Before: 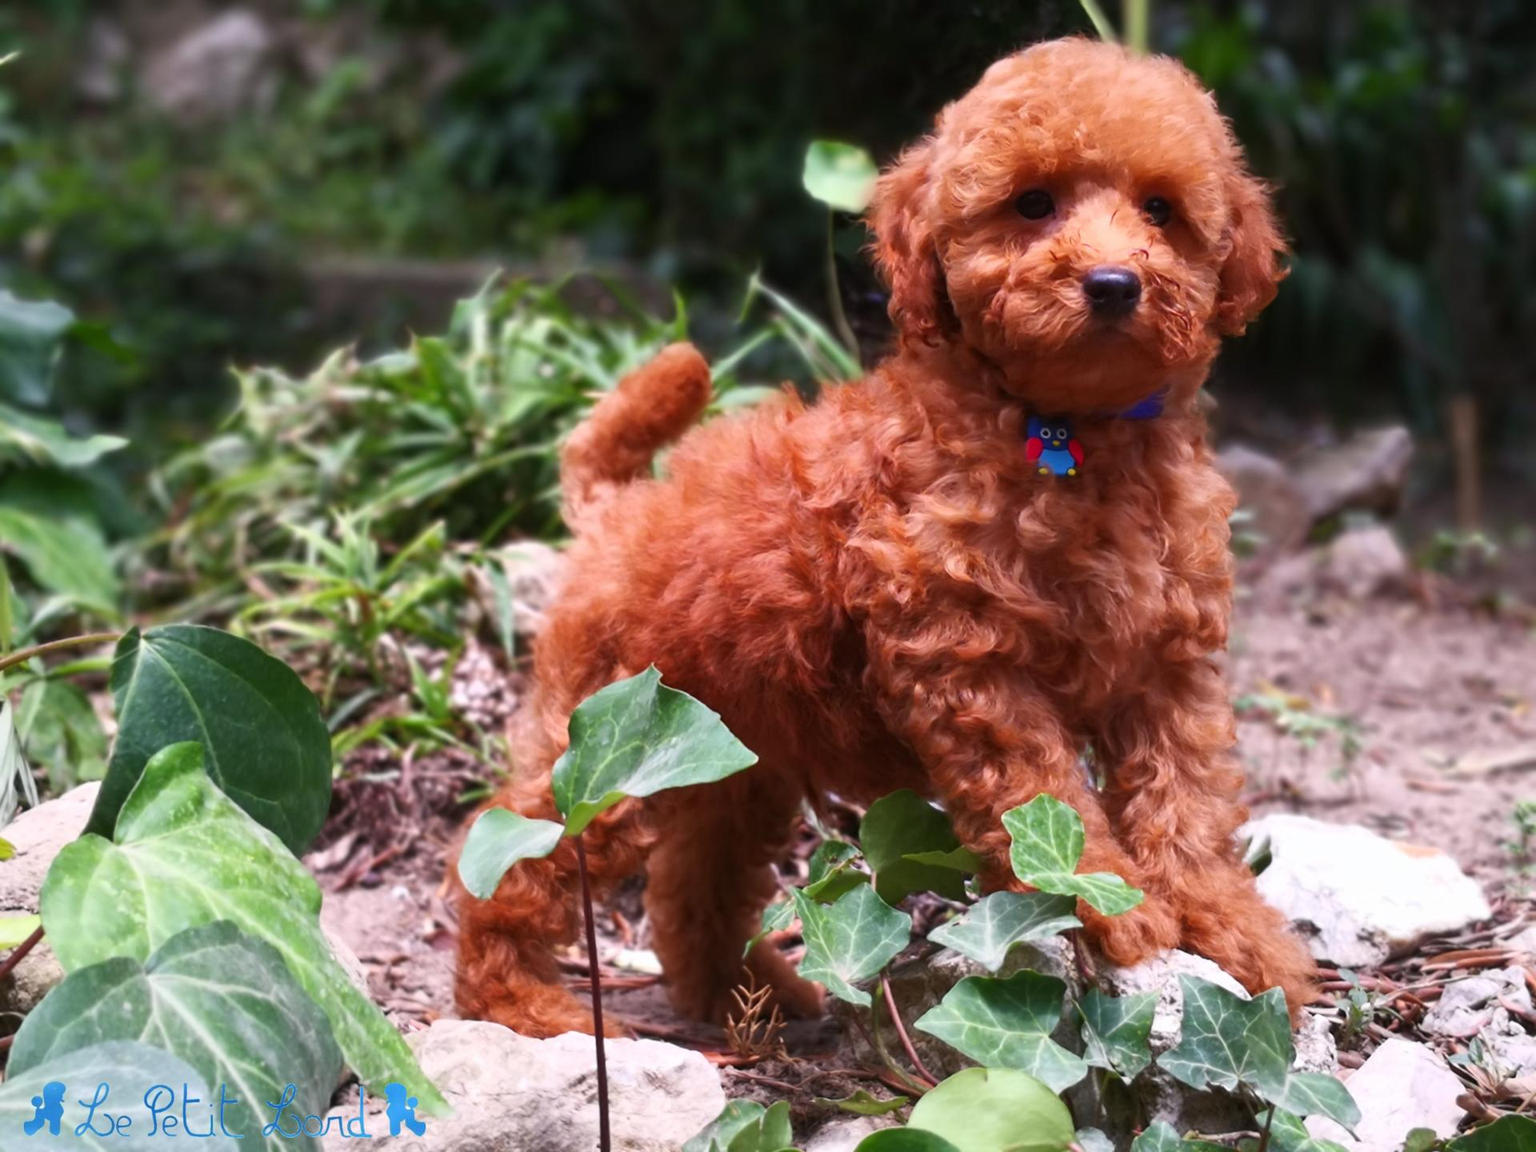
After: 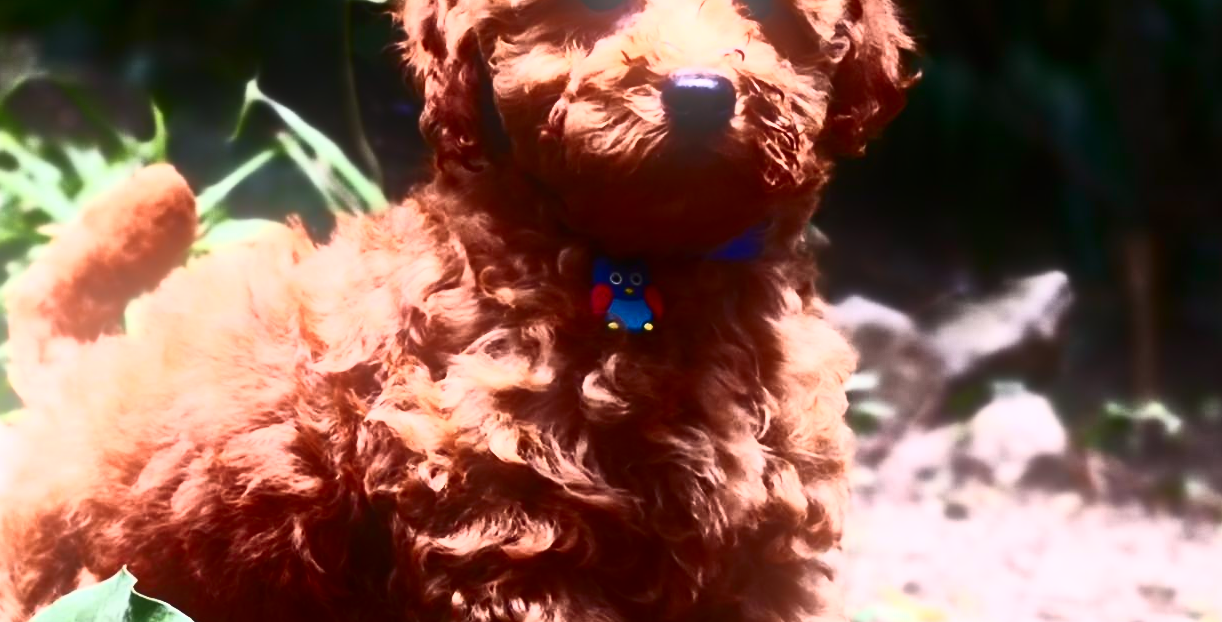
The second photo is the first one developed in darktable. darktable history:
crop: left 36.005%, top 18.293%, right 0.31%, bottom 38.444%
contrast brightness saturation: contrast 0.93, brightness 0.2
bloom: size 15%, threshold 97%, strength 7%
